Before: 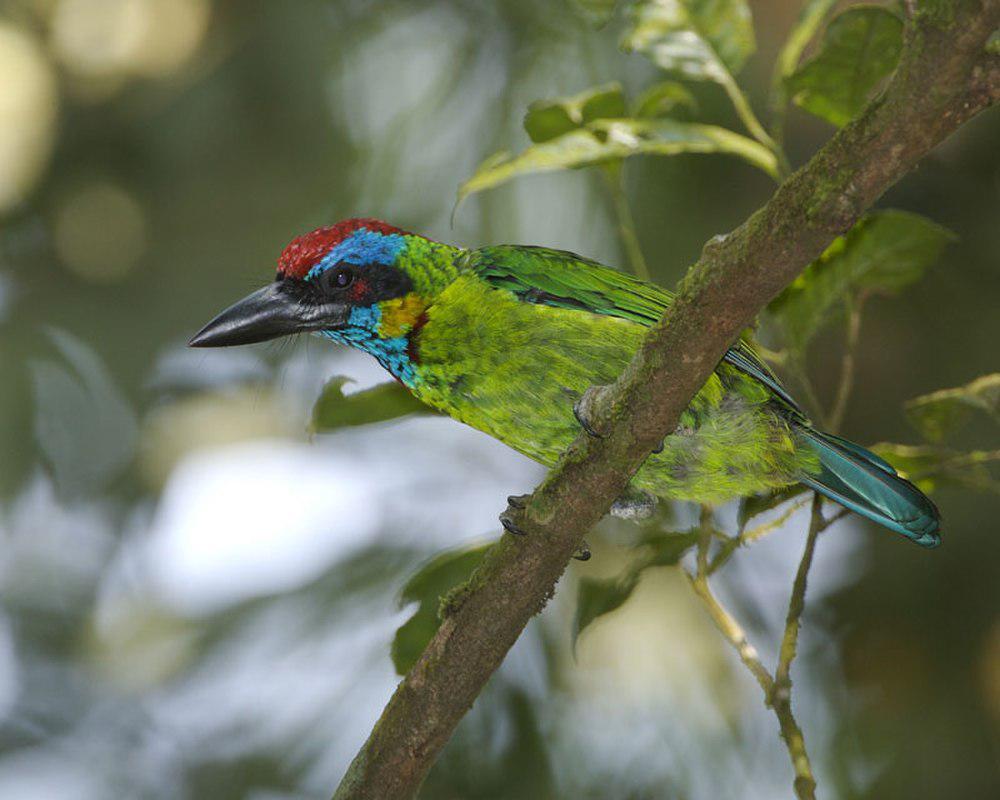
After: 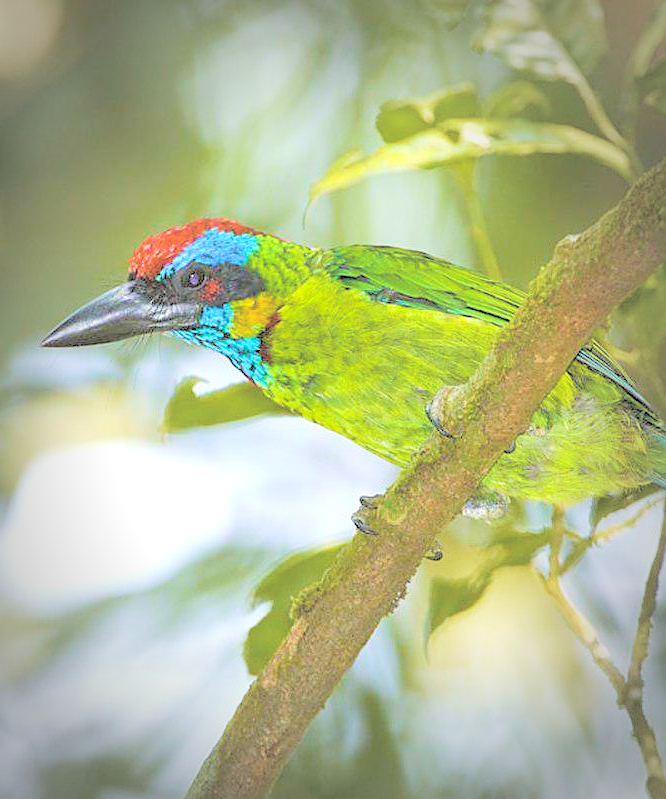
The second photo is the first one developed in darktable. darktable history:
contrast brightness saturation: brightness 0.983
sharpen: on, module defaults
local contrast: on, module defaults
velvia: strength 29.56%
crop and rotate: left 14.873%, right 18.477%
color balance rgb: power › hue 208.1°, perceptual saturation grading › global saturation -0.114%, perceptual saturation grading › mid-tones 6.228%, perceptual saturation grading › shadows 72.146%, perceptual brilliance grading › highlights 10.38%, perceptual brilliance grading › mid-tones 4.889%, global vibrance 19.804%
vignetting: fall-off start 64.94%, width/height ratio 0.878
